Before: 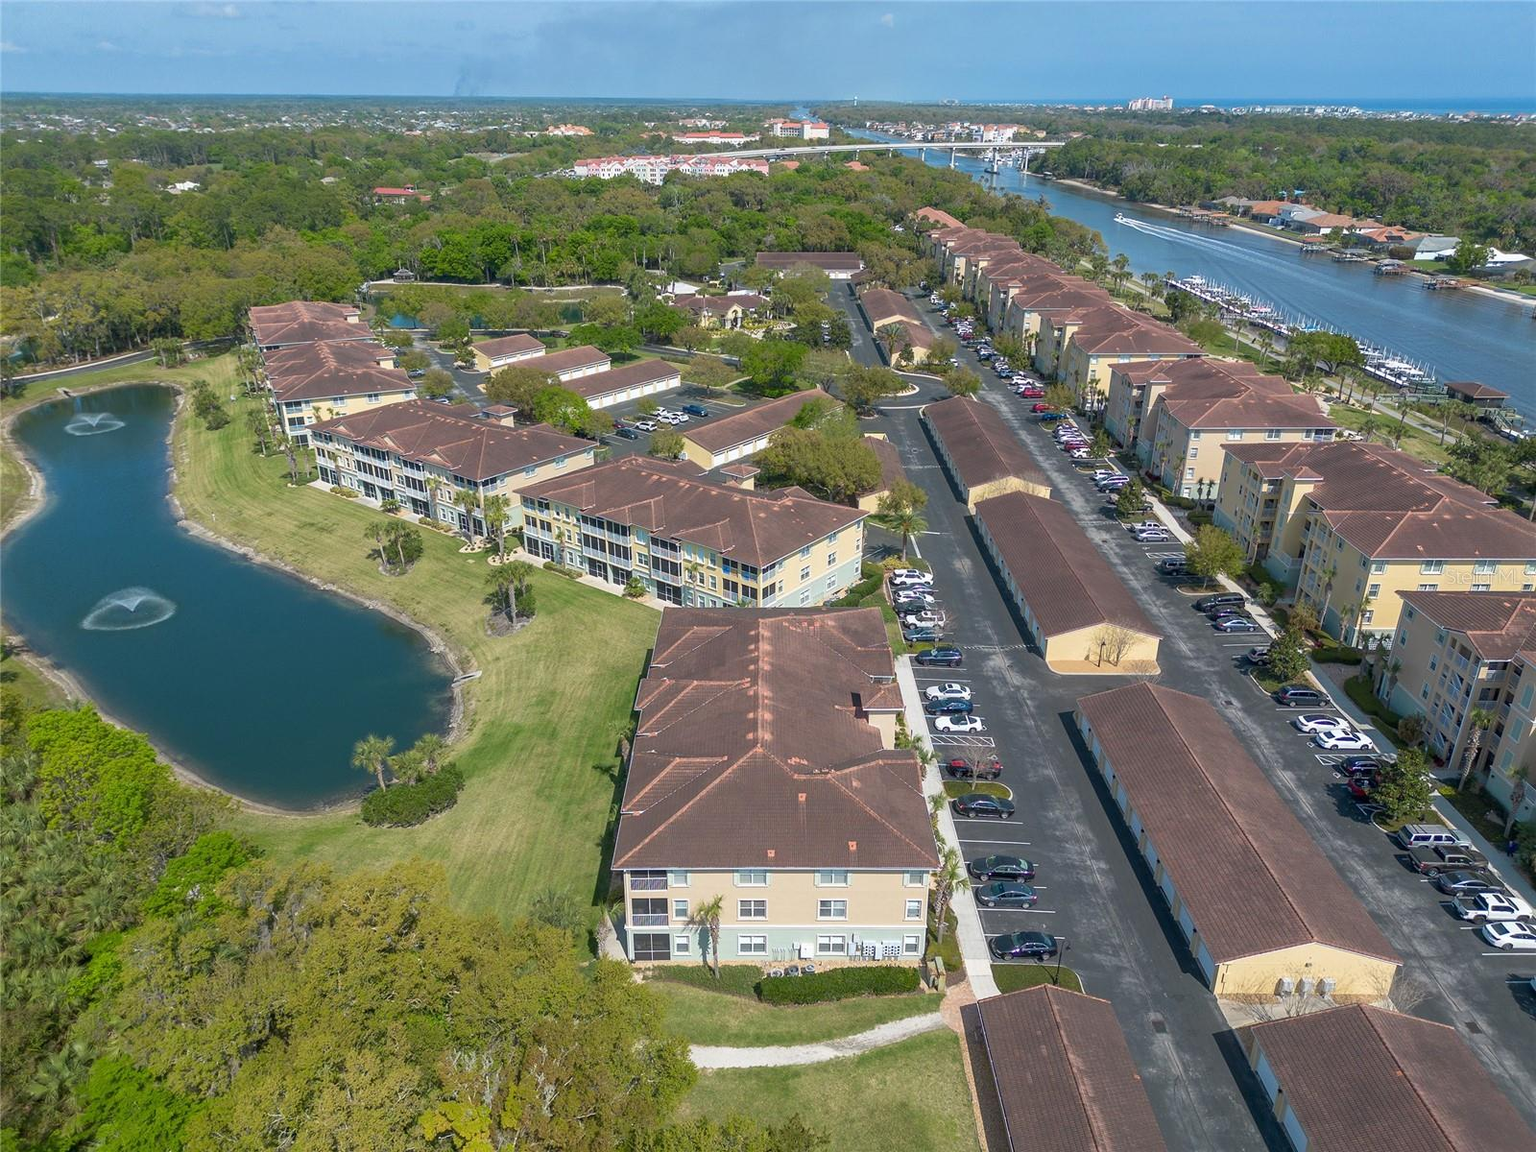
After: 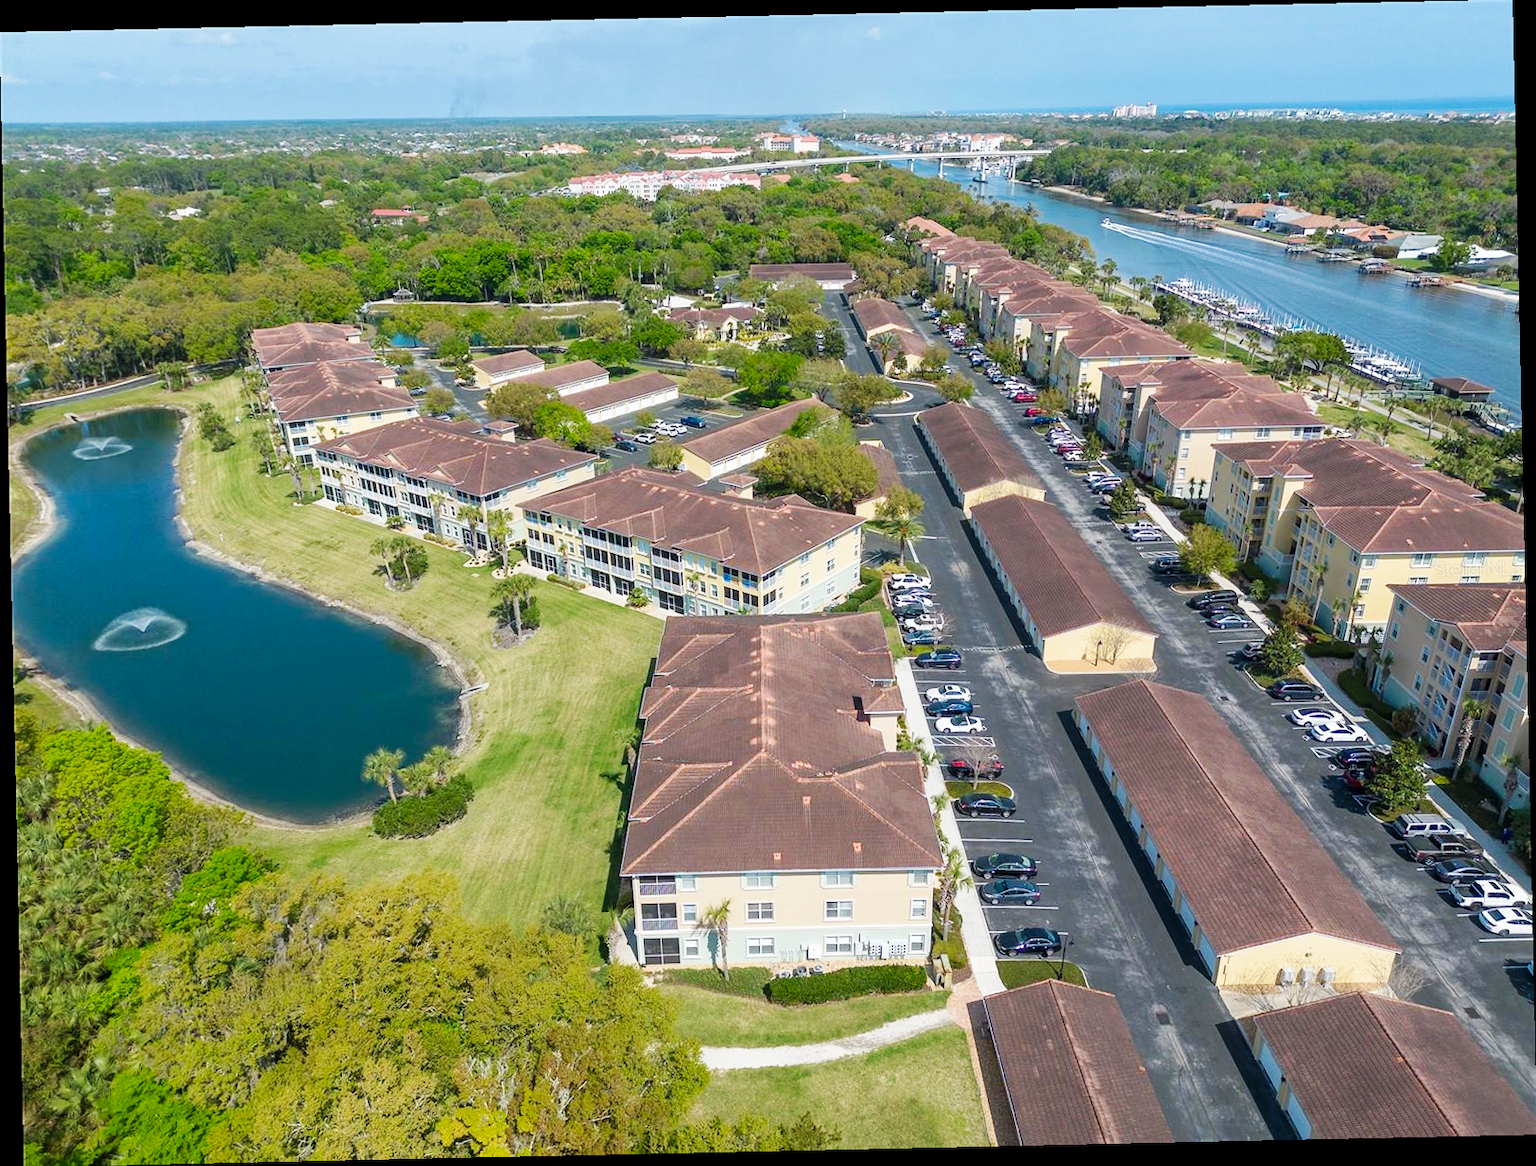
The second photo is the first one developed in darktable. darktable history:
rotate and perspective: rotation -1.24°, automatic cropping off
base curve: curves: ch0 [(0, 0) (0.032, 0.025) (0.121, 0.166) (0.206, 0.329) (0.605, 0.79) (1, 1)], preserve colors none
